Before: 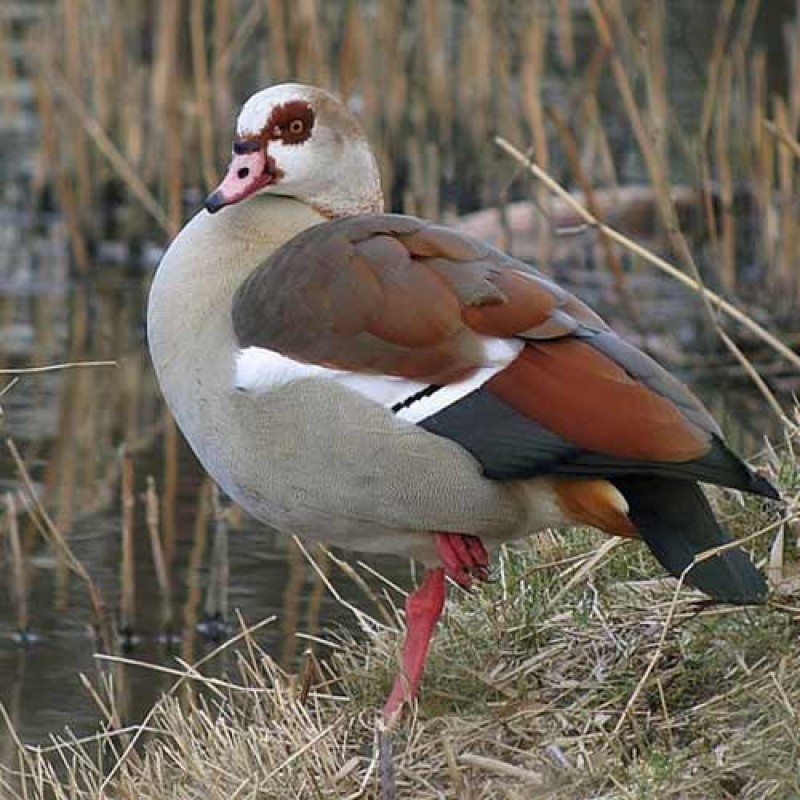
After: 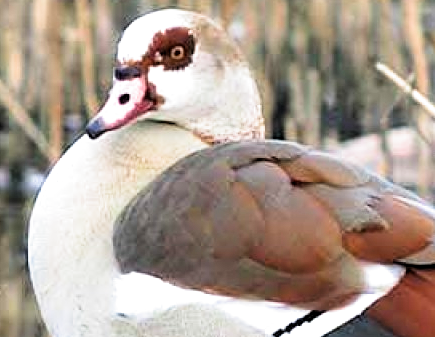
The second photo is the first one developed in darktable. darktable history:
exposure: black level correction 0.001, exposure 1.042 EV, compensate highlight preservation false
crop: left 14.878%, top 9.309%, right 30.642%, bottom 48.52%
filmic rgb: middle gray luminance 8.88%, black relative exposure -6.32 EV, white relative exposure 2.71 EV, target black luminance 0%, hardness 4.74, latitude 73.24%, contrast 1.335, shadows ↔ highlights balance 9.65%, color science v5 (2021), contrast in shadows safe, contrast in highlights safe
